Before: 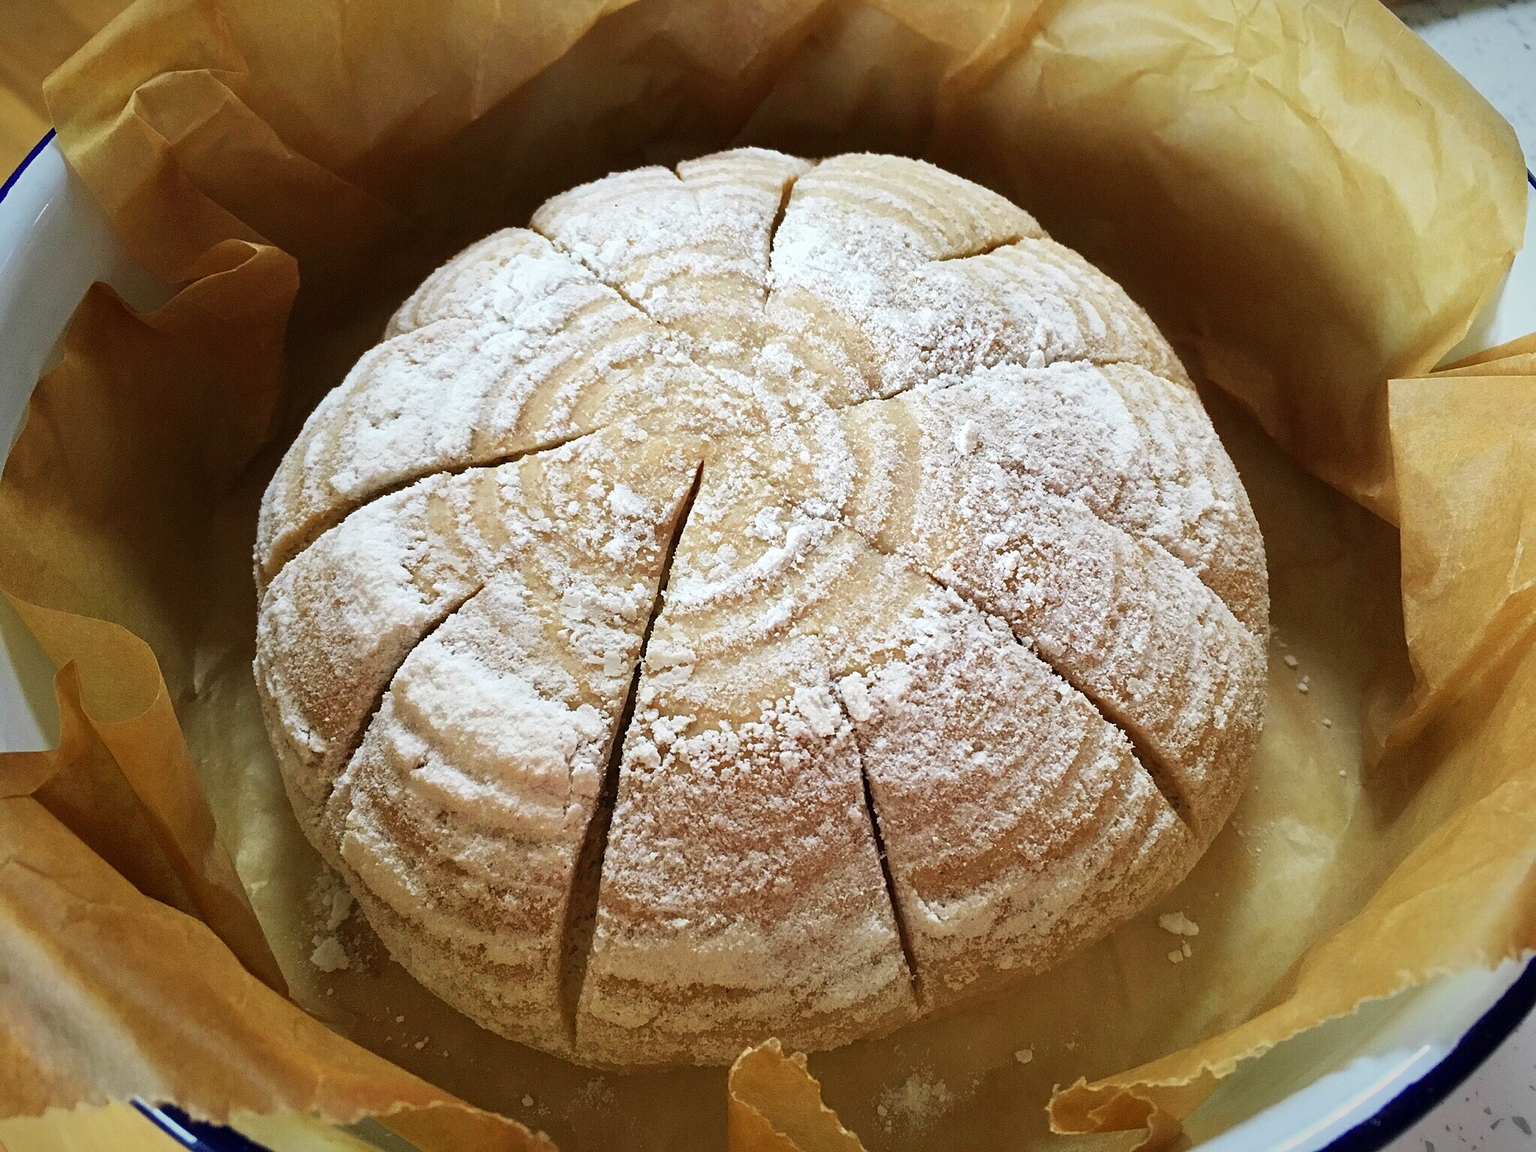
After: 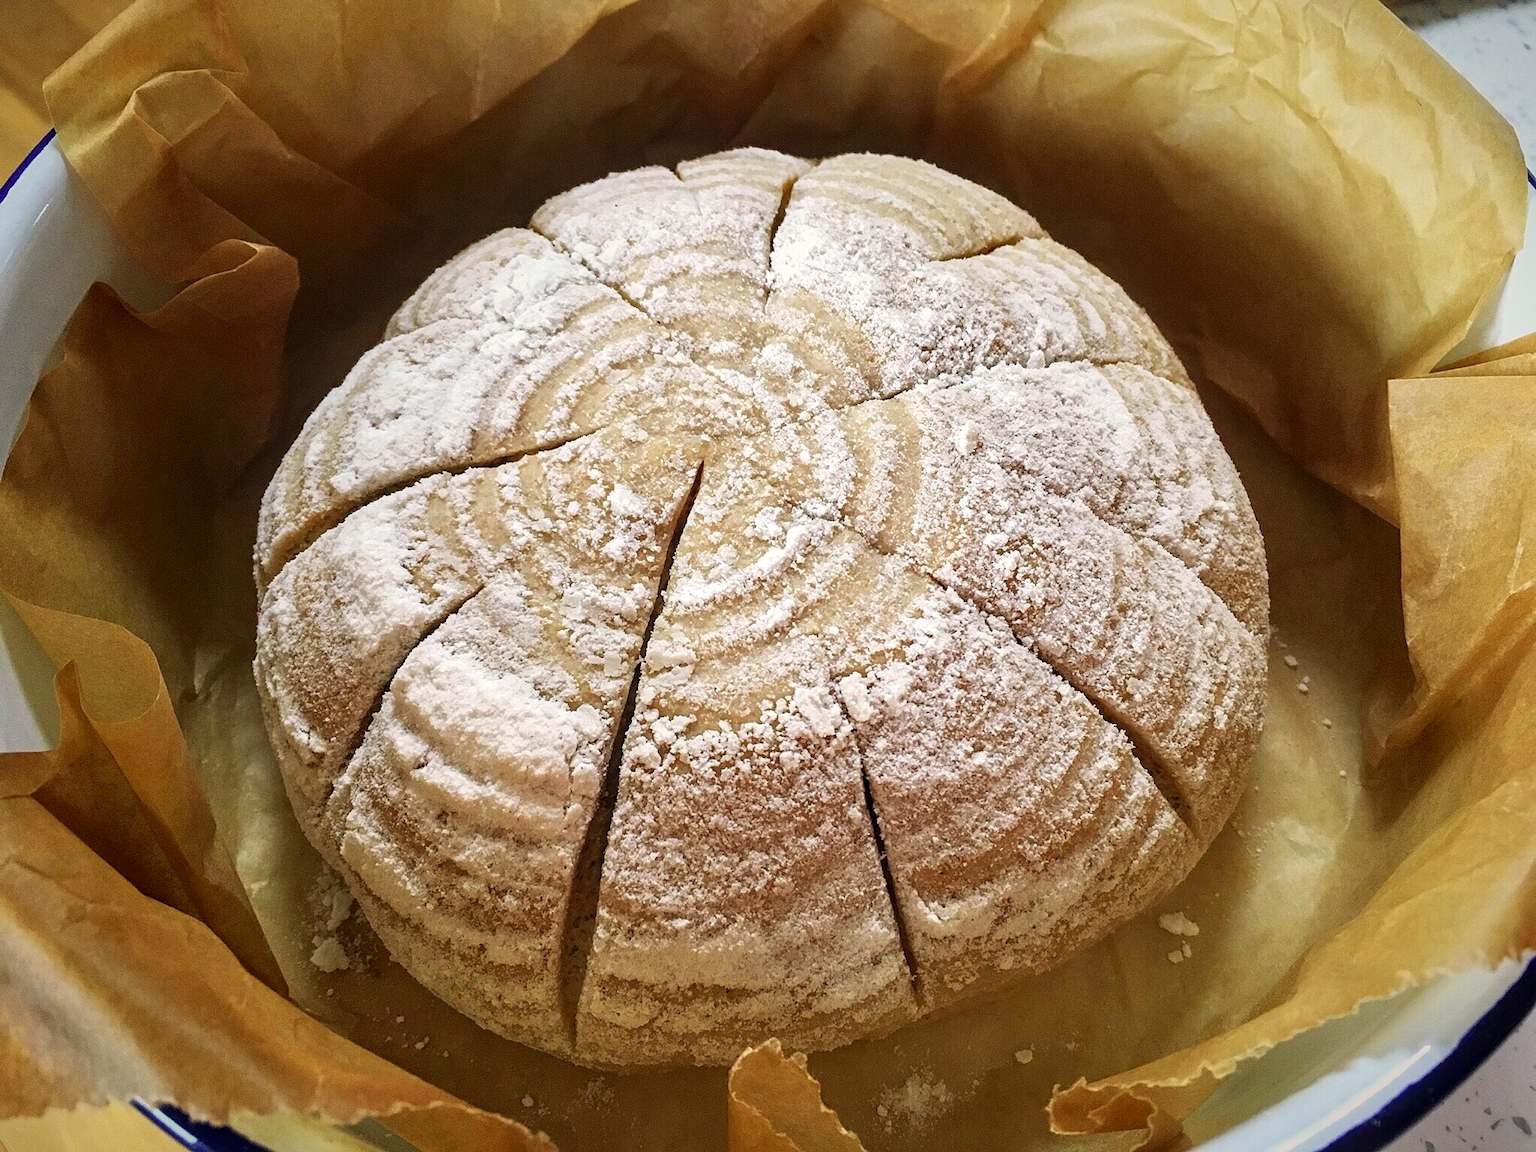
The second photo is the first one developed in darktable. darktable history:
local contrast: on, module defaults
white balance: emerald 1
color correction: highlights a* 3.84, highlights b* 5.07
